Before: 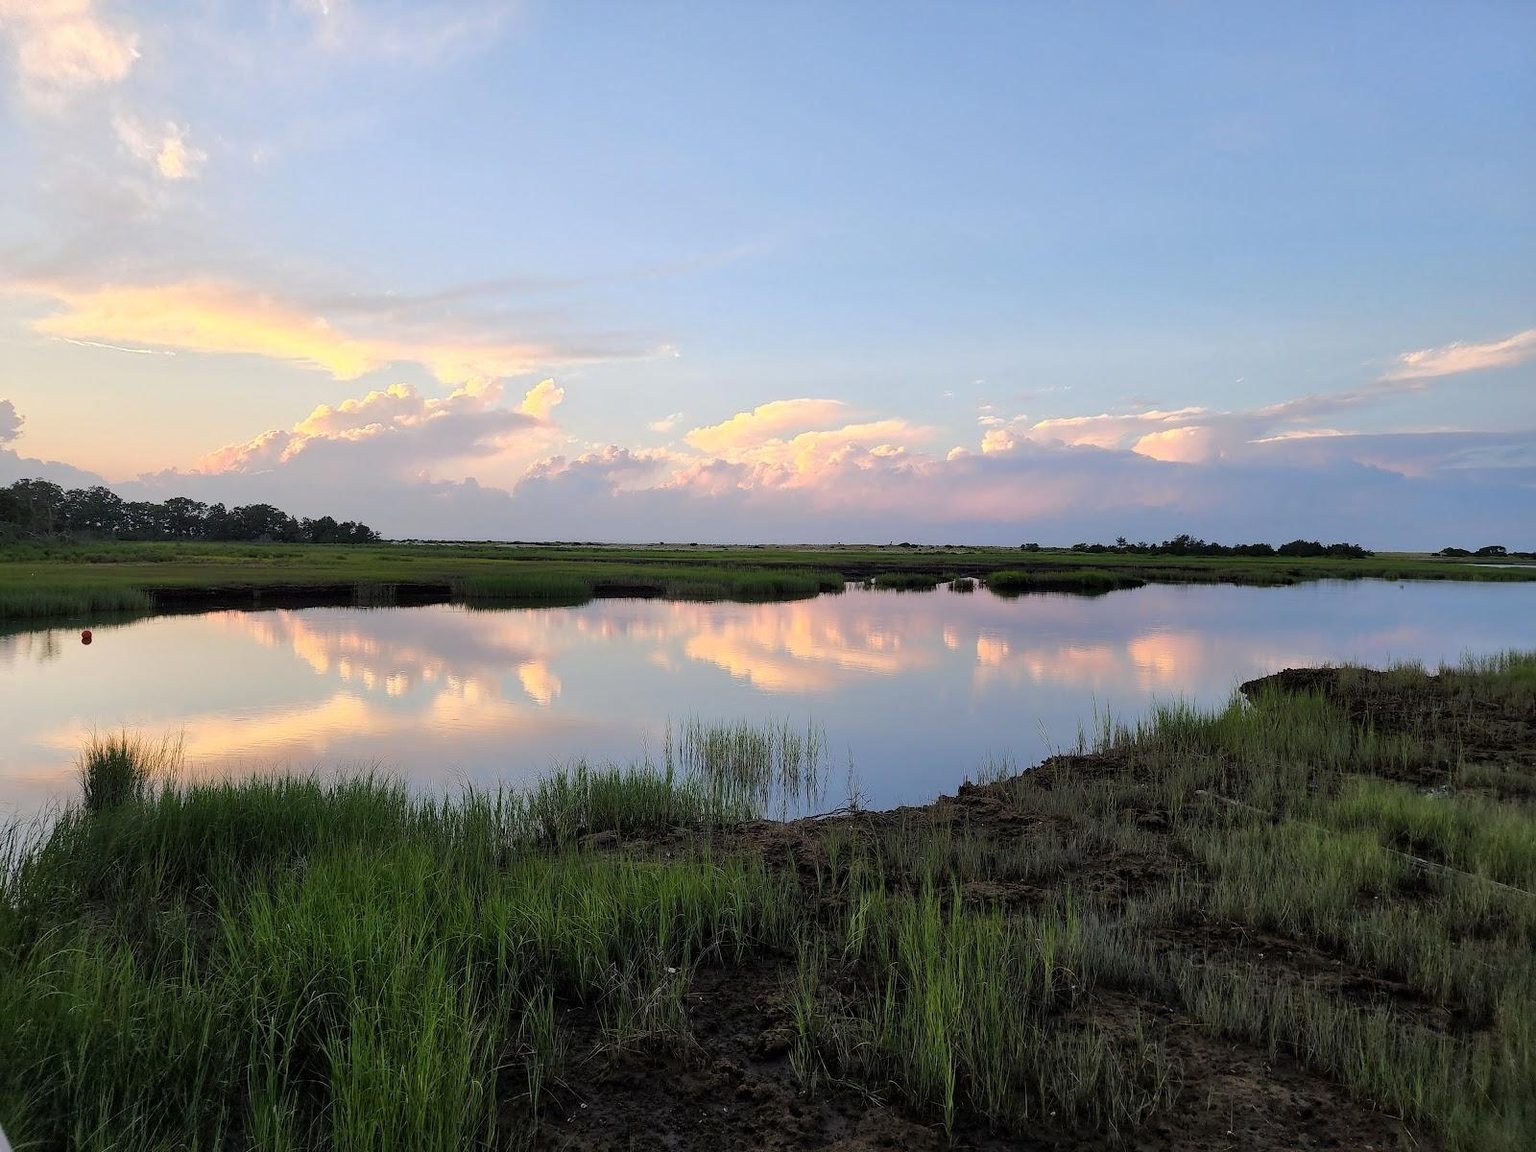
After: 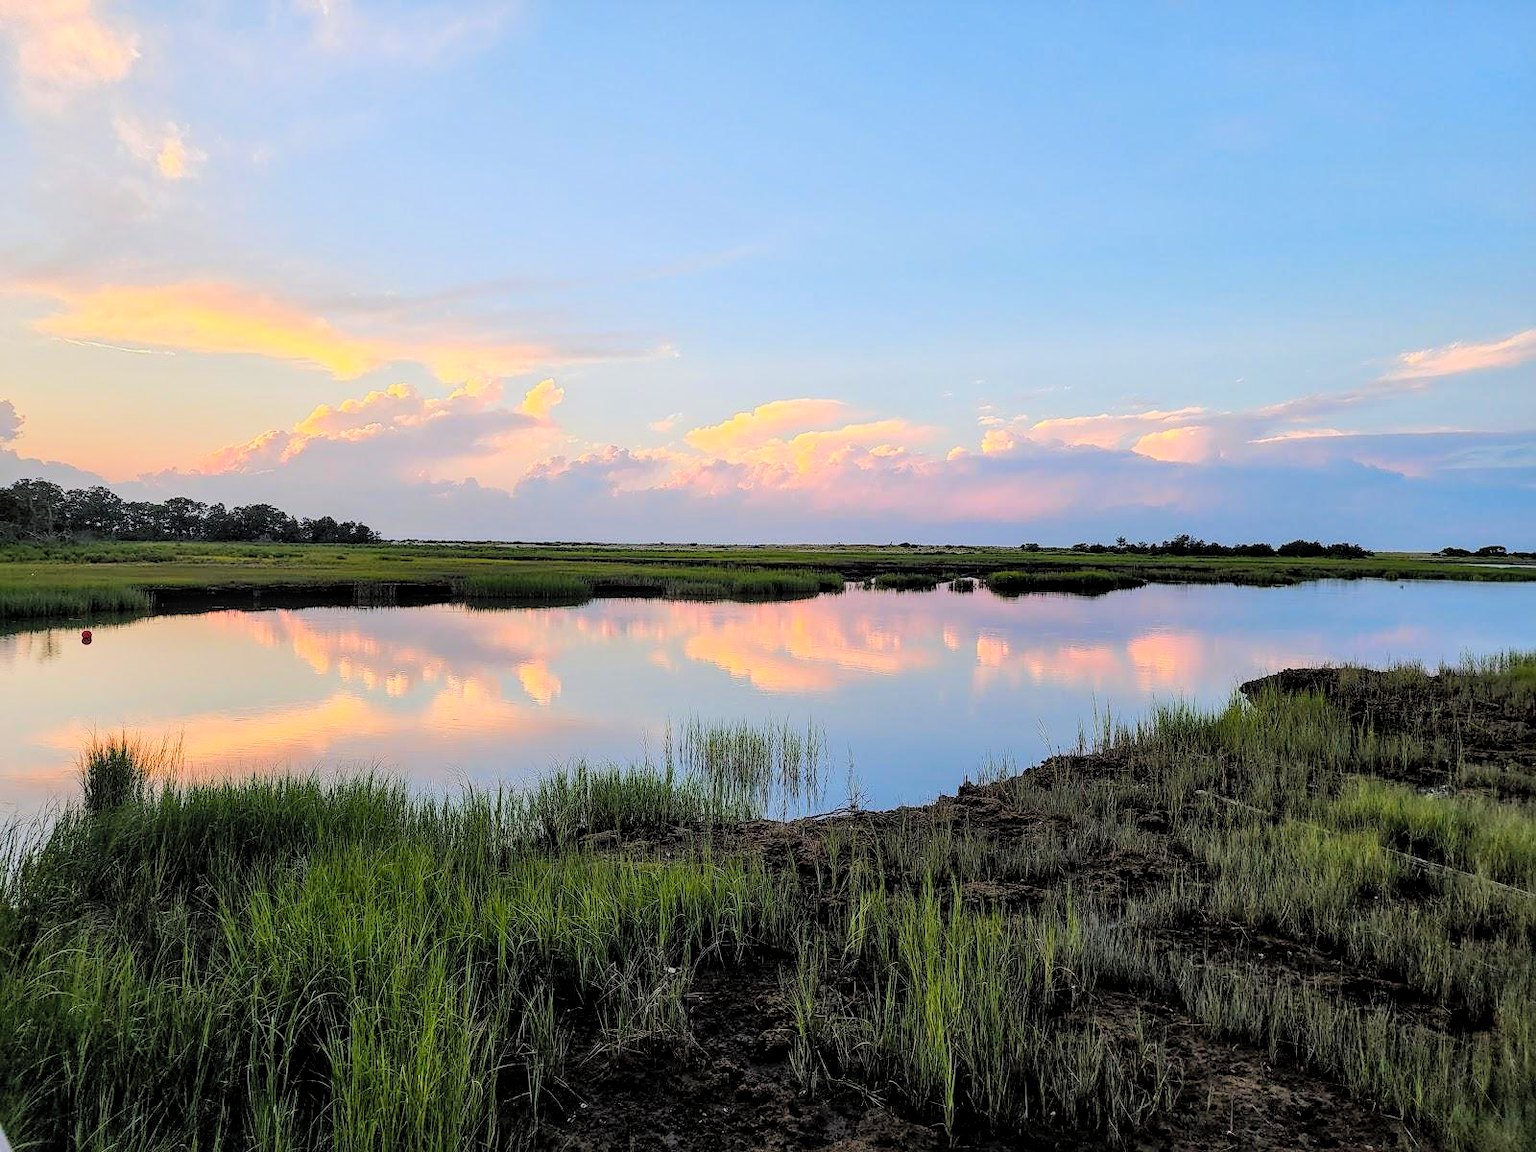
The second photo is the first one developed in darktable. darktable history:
sharpen: amount 0.217
filmic rgb: middle gray luminance 9.33%, black relative exposure -10.62 EV, white relative exposure 3.44 EV, target black luminance 0%, hardness 5.99, latitude 59.6%, contrast 1.086, highlights saturation mix 5.61%, shadows ↔ highlights balance 29.55%
contrast brightness saturation: contrast 0.069, brightness 0.178, saturation 0.415
local contrast: detail 130%
color zones: curves: ch1 [(0.239, 0.552) (0.75, 0.5)]; ch2 [(0.25, 0.462) (0.749, 0.457)]
